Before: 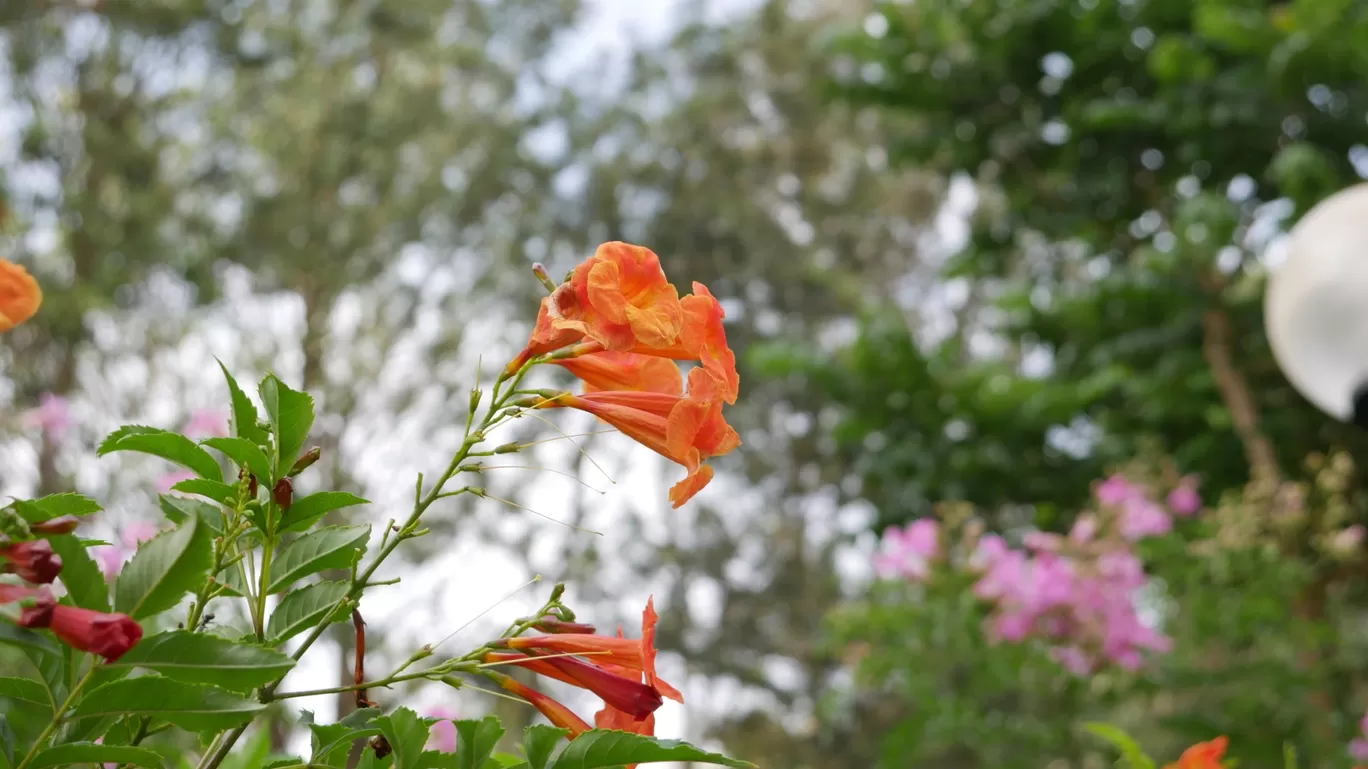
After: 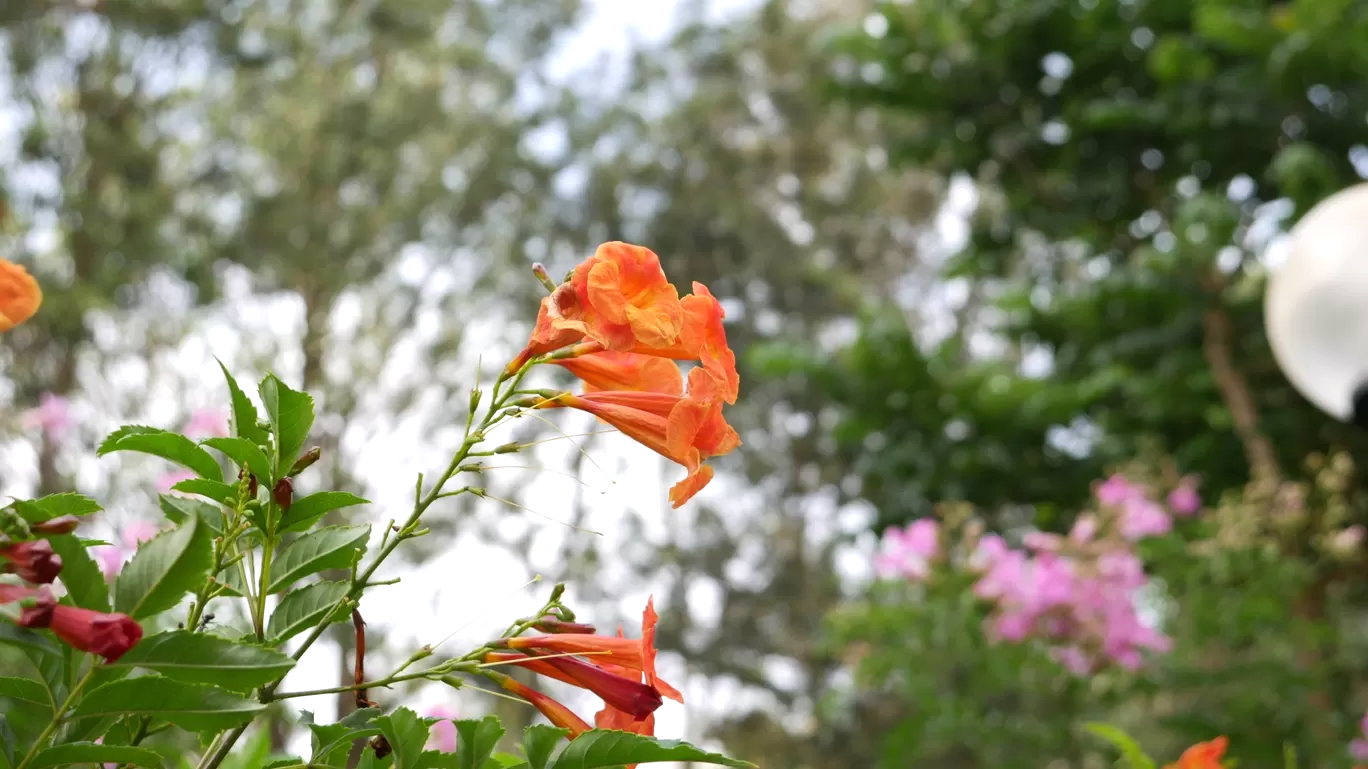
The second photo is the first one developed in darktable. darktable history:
tone equalizer: -8 EV -0.447 EV, -7 EV -0.364 EV, -6 EV -0.336 EV, -5 EV -0.183 EV, -3 EV 0.216 EV, -2 EV 0.321 EV, -1 EV 0.363 EV, +0 EV 0.437 EV, edges refinement/feathering 500, mask exposure compensation -1.57 EV, preserve details guided filter
